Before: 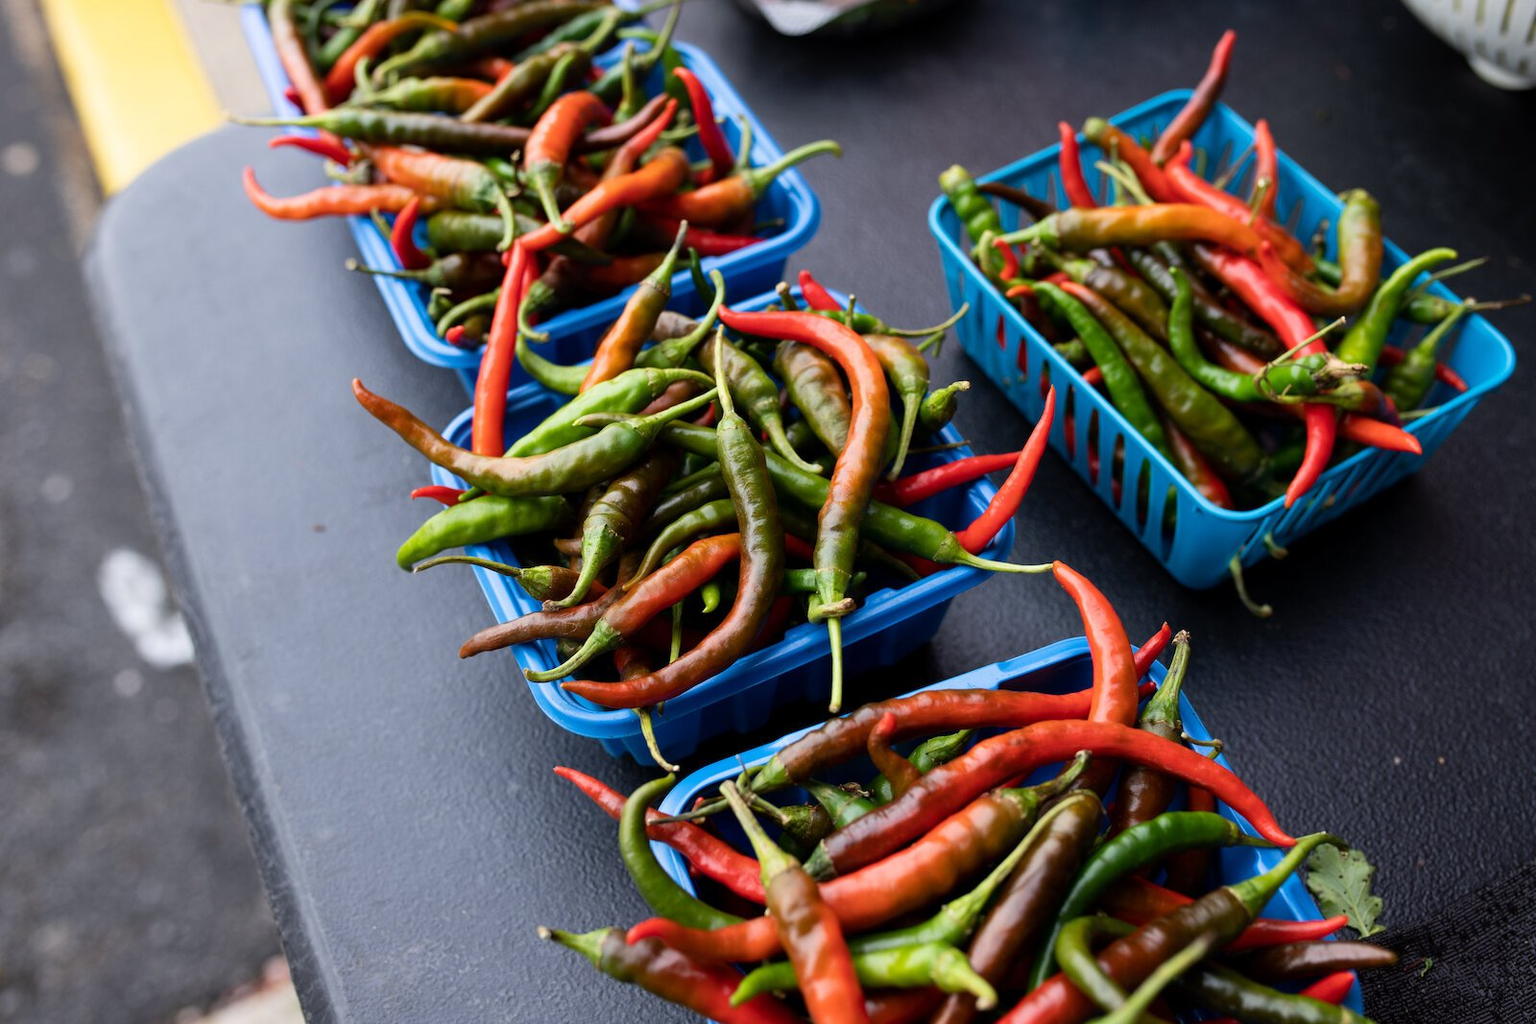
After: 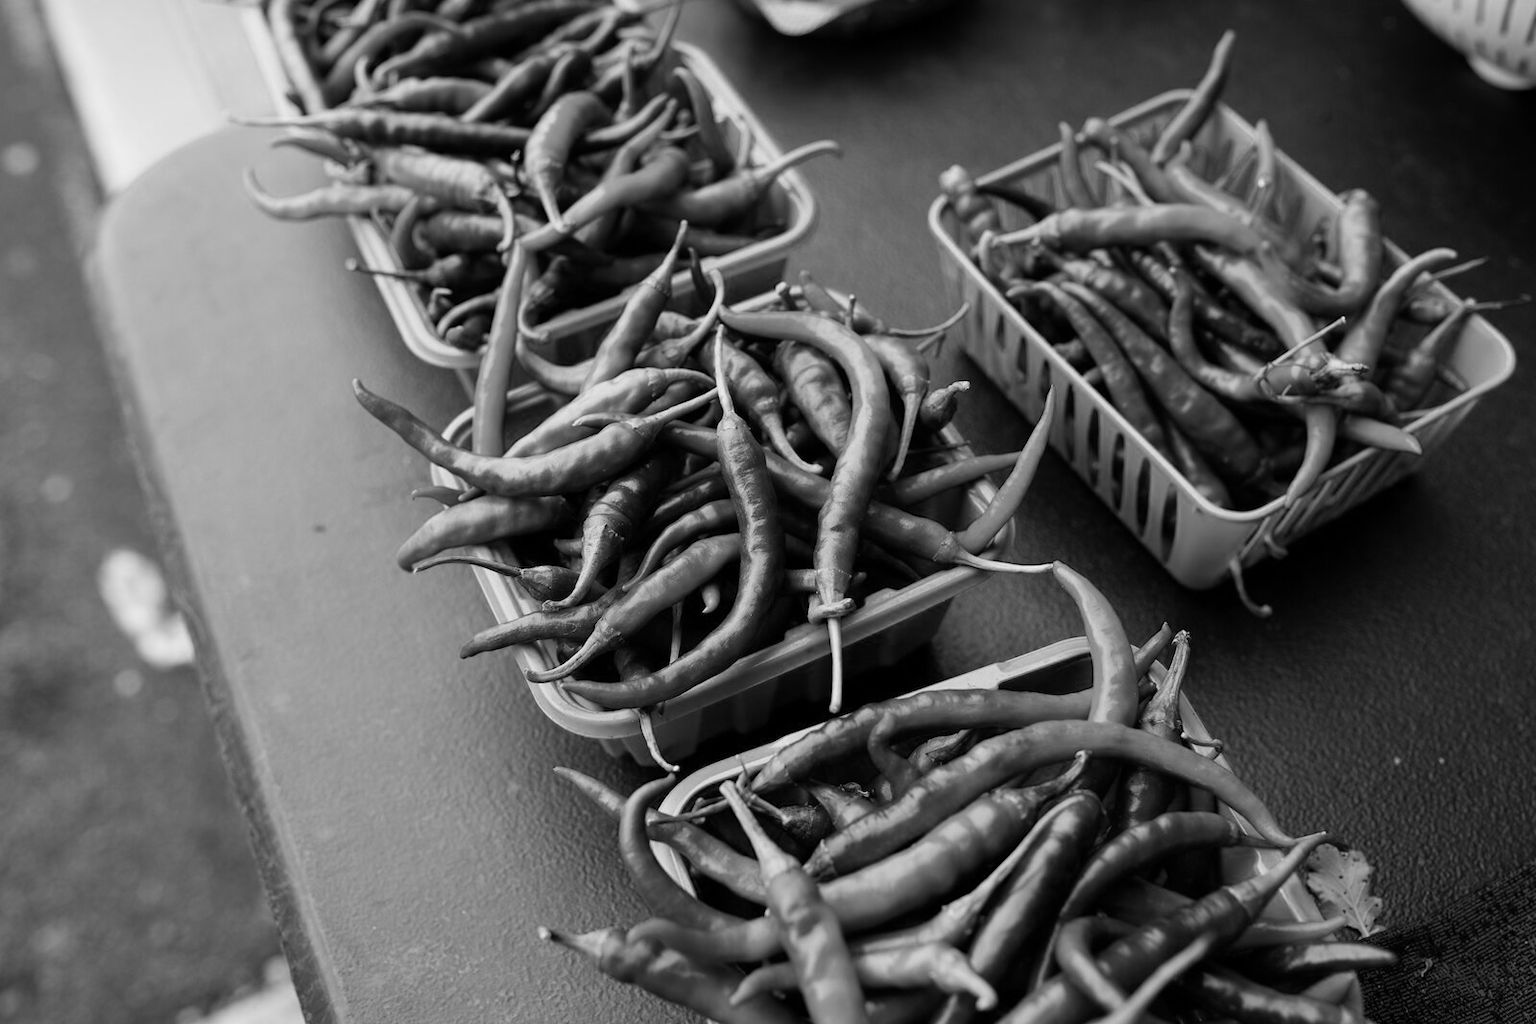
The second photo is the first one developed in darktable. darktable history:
color calibration: output gray [0.267, 0.423, 0.261, 0], illuminant same as pipeline (D50), adaptation none (bypass), x 0.332, y 0.335, temperature 5023.05 K, saturation algorithm version 1 (2020)
